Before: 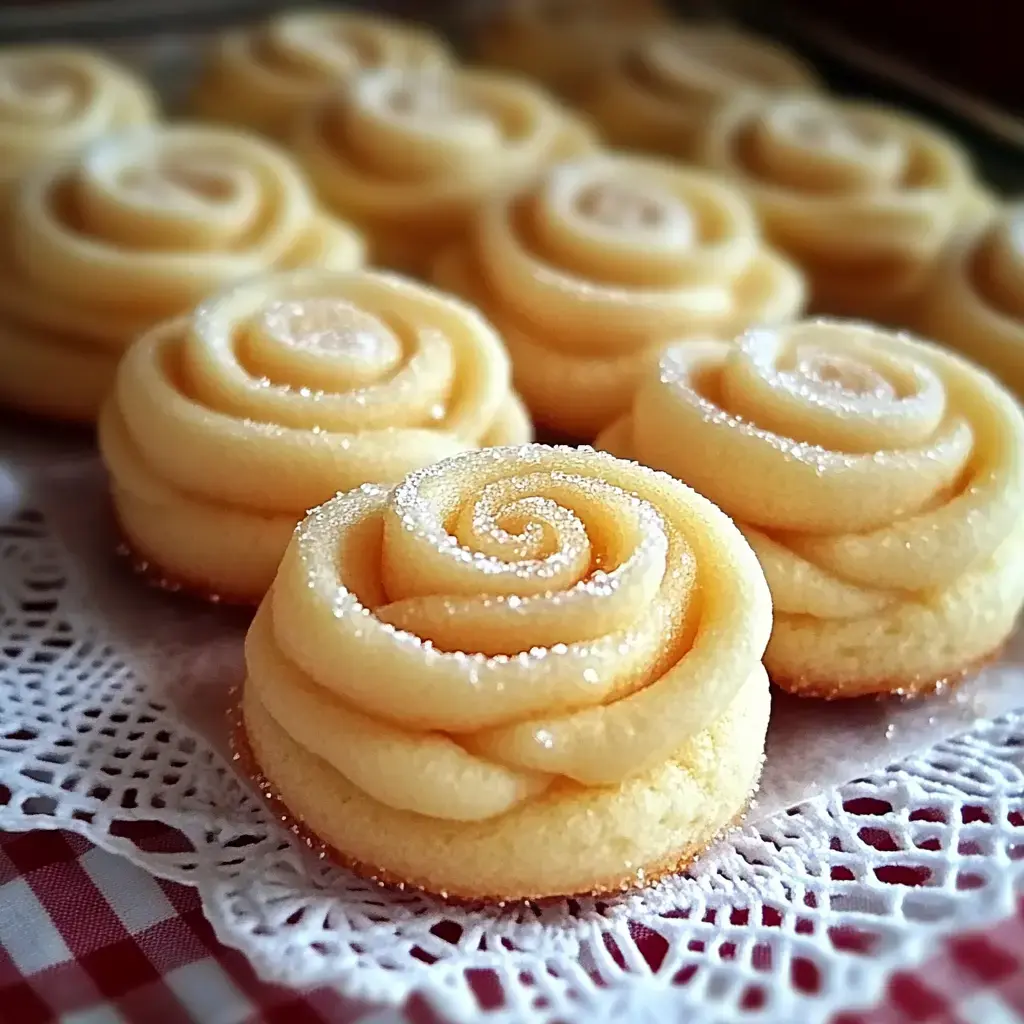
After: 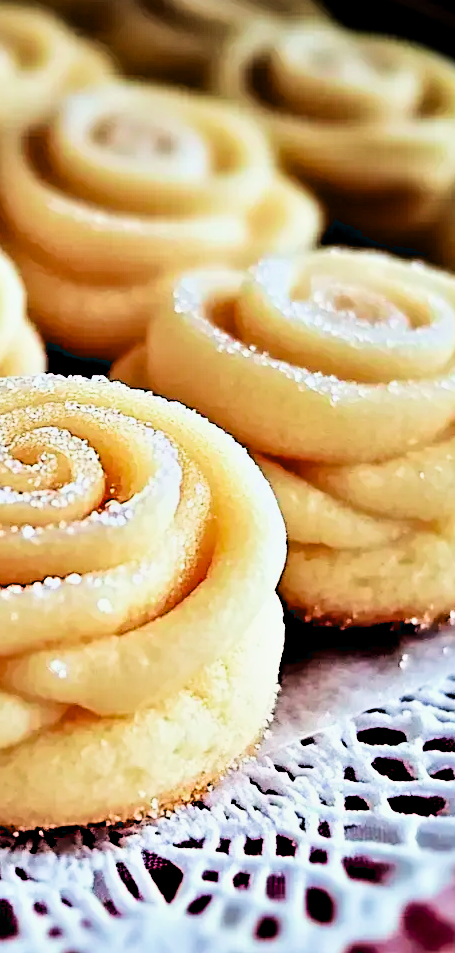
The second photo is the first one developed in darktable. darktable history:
crop: left 47.472%, top 6.849%, right 8.018%
exposure: exposure 0.215 EV, compensate highlight preservation false
velvia: strength 39.48%
filmic rgb: black relative exposure -7.65 EV, white relative exposure 4.56 EV, hardness 3.61, contrast 0.983
tone equalizer: -8 EV -0.758 EV, -7 EV -0.669 EV, -6 EV -0.608 EV, -5 EV -0.413 EV, -3 EV 0.381 EV, -2 EV 0.6 EV, -1 EV 0.695 EV, +0 EV 0.721 EV, edges refinement/feathering 500, mask exposure compensation -1.57 EV, preserve details no
contrast equalizer: y [[0.6 ×6], [0.55 ×6], [0 ×6], [0 ×6], [0 ×6]]
